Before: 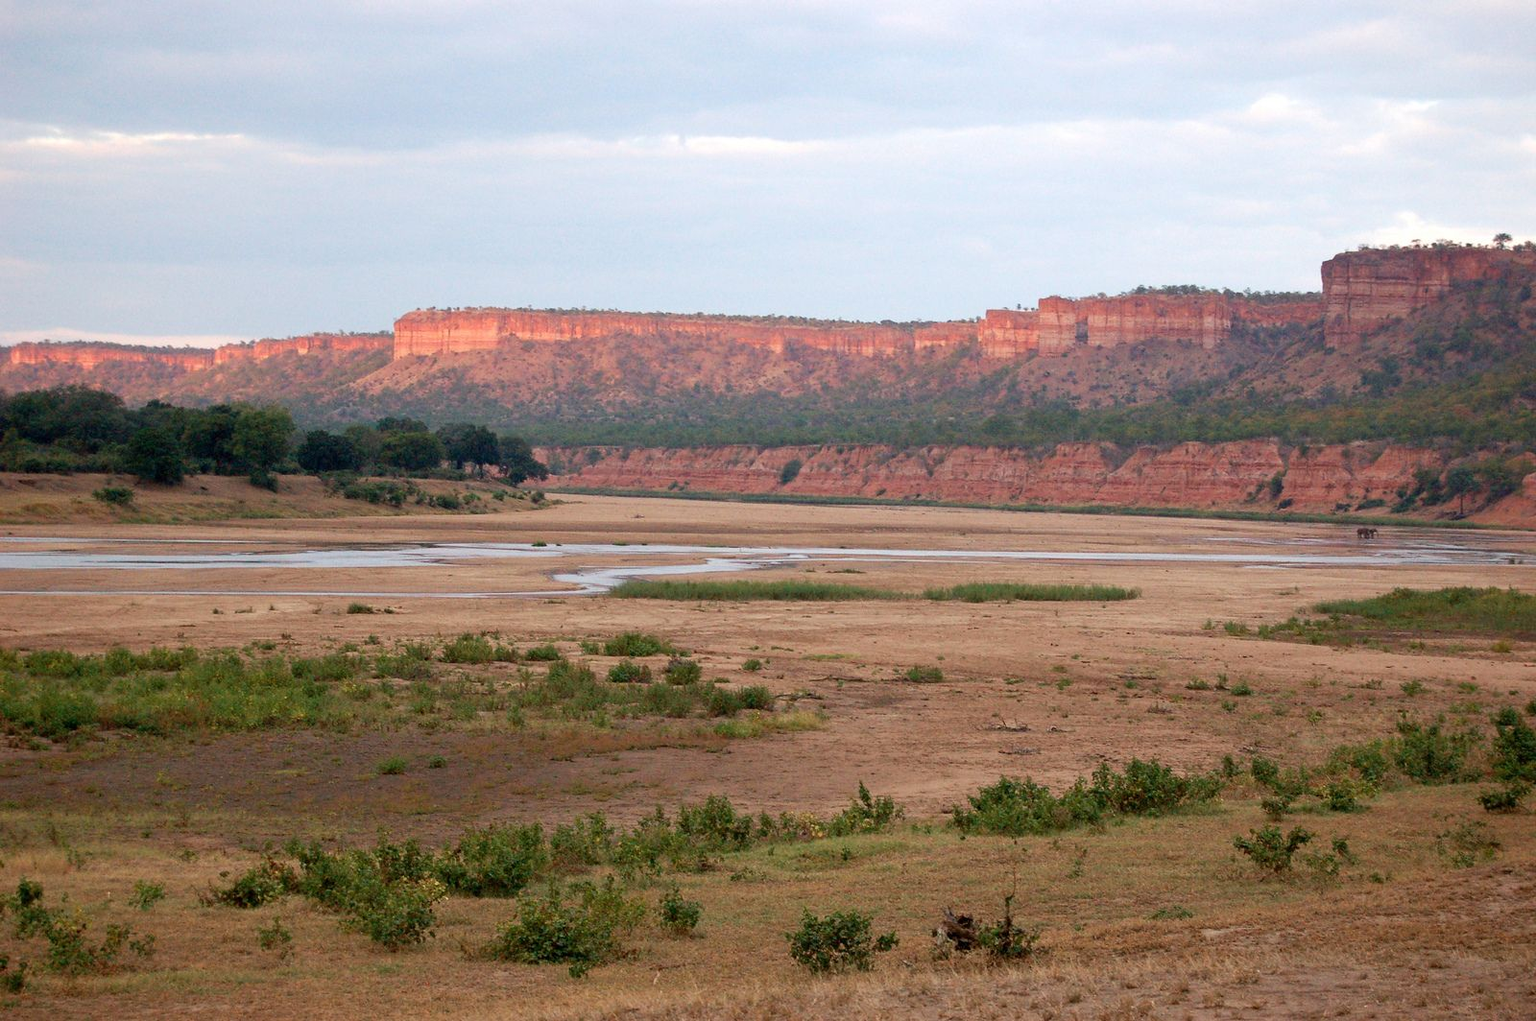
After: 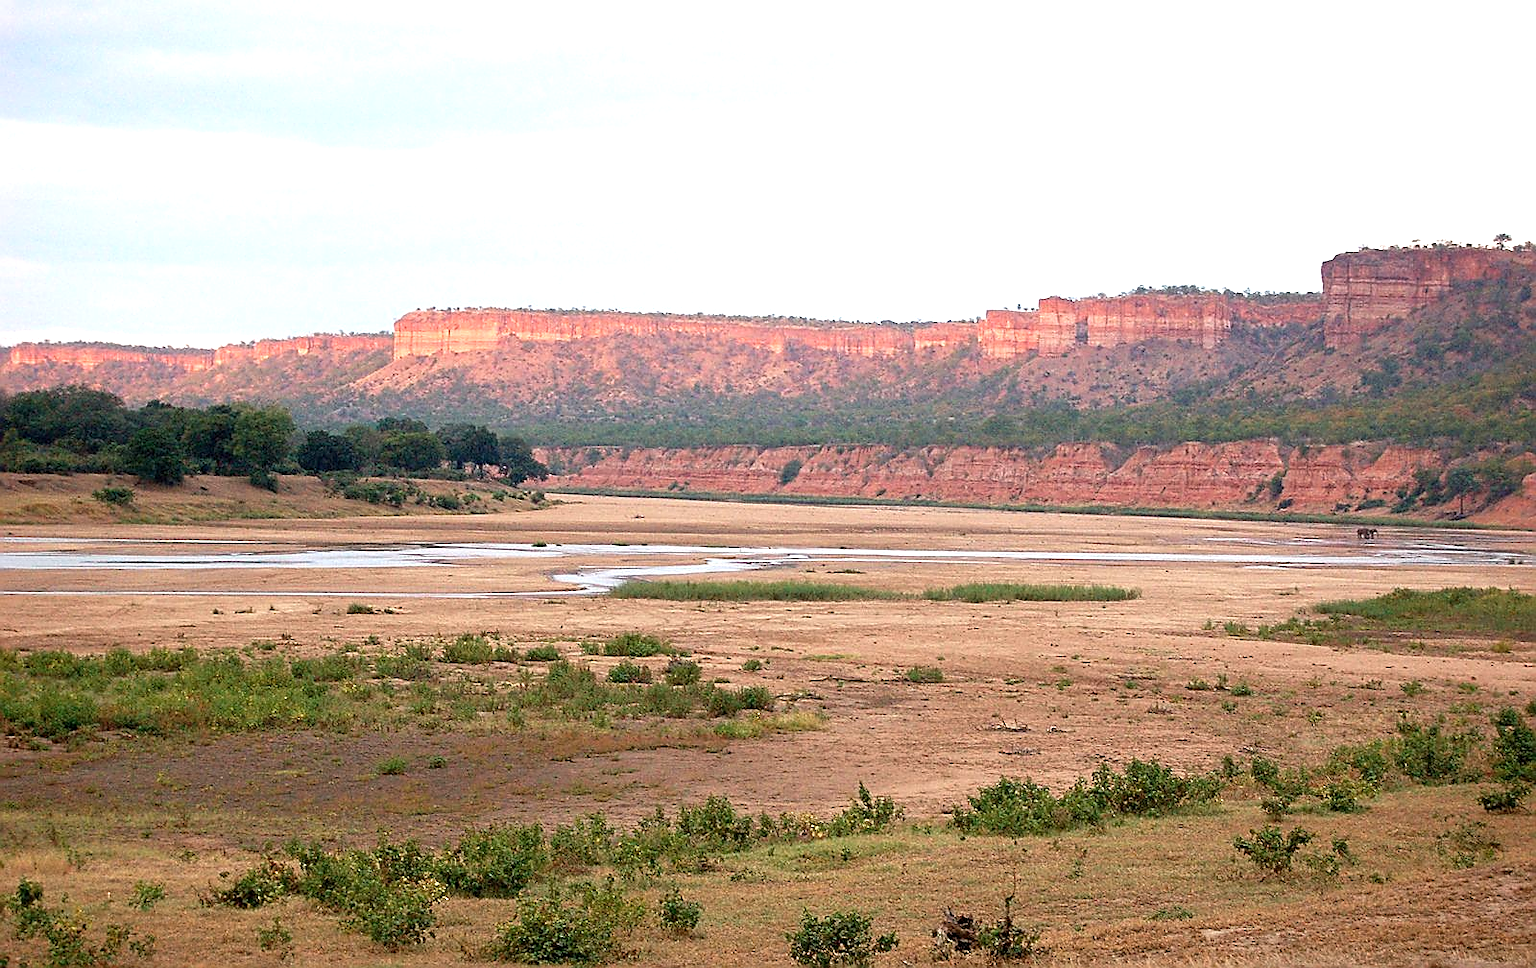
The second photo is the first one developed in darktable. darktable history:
exposure: black level correction 0, exposure 0.7 EV, compensate exposure bias true, compensate highlight preservation false
crop and rotate: top 0%, bottom 5.097%
sharpen: radius 1.4, amount 1.25, threshold 0.7
